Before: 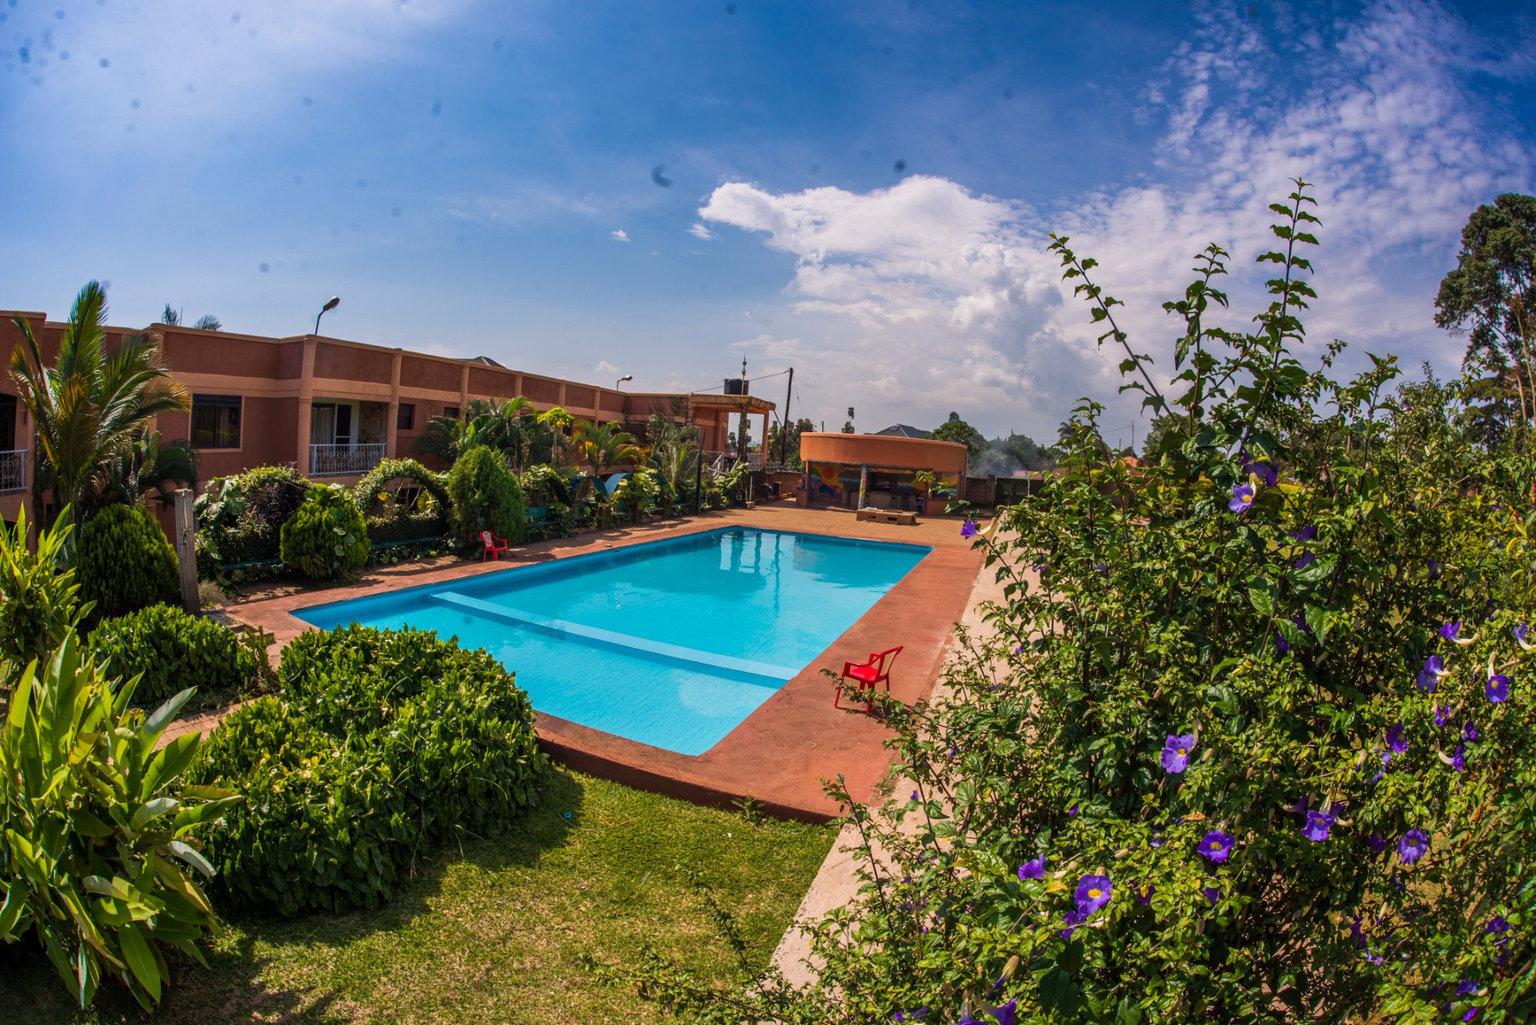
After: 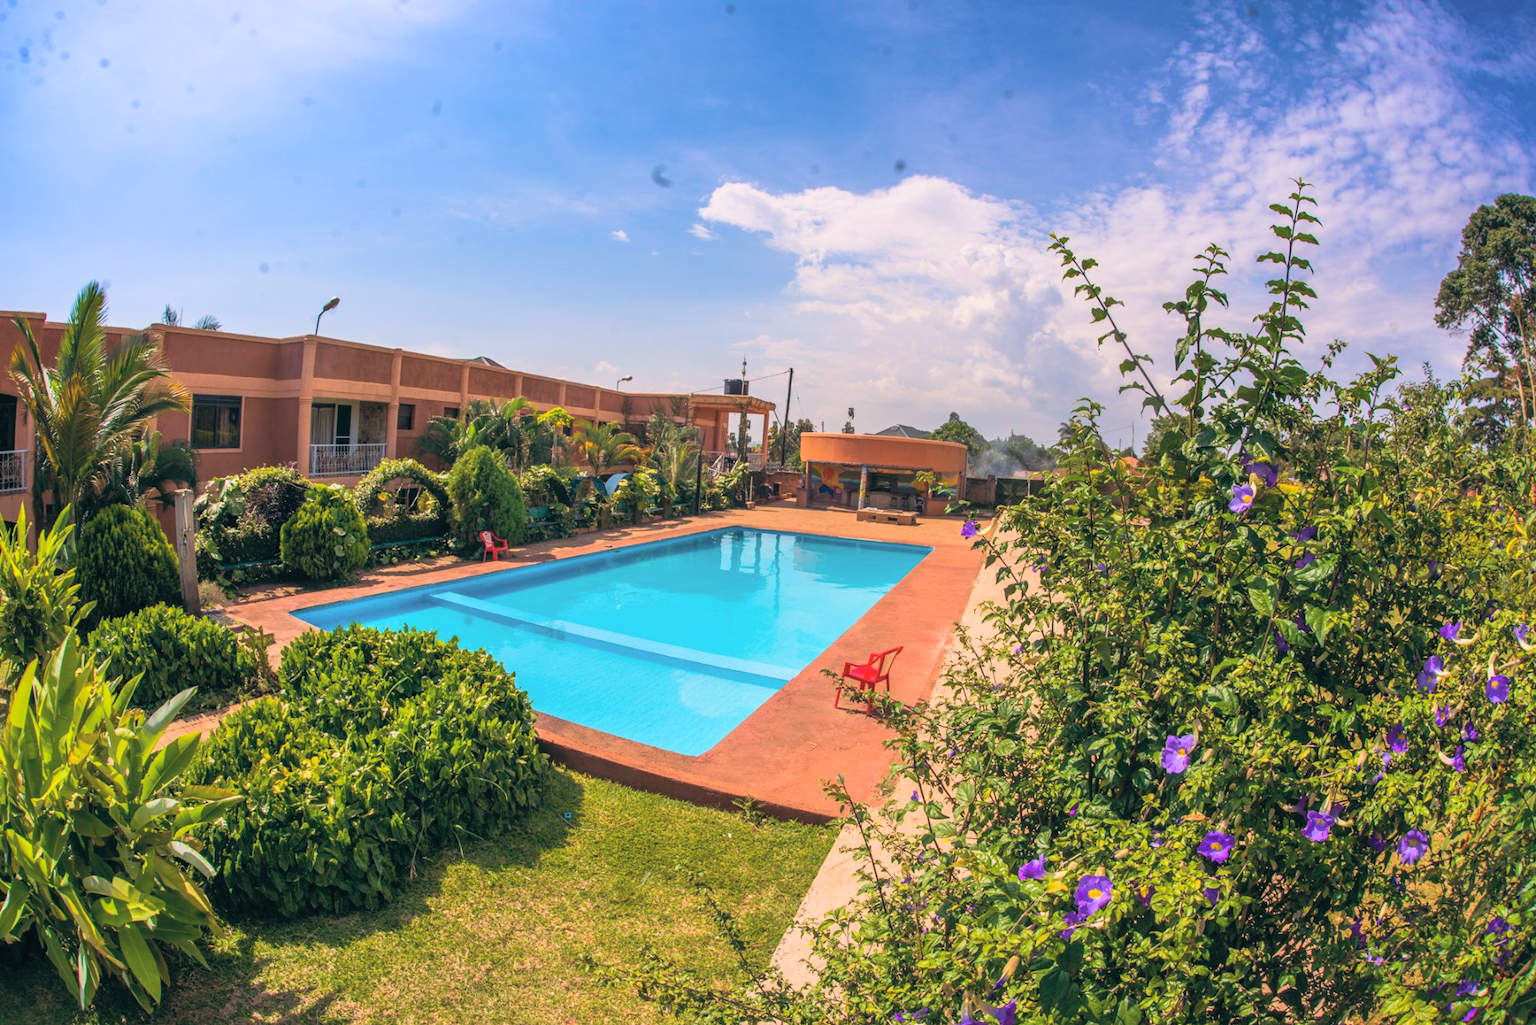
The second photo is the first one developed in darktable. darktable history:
white balance: emerald 1
color balance: lift [1, 0.998, 1.001, 1.002], gamma [1, 1.02, 1, 0.98], gain [1, 1.02, 1.003, 0.98]
contrast brightness saturation: contrast 0.1, brightness 0.3, saturation 0.14
